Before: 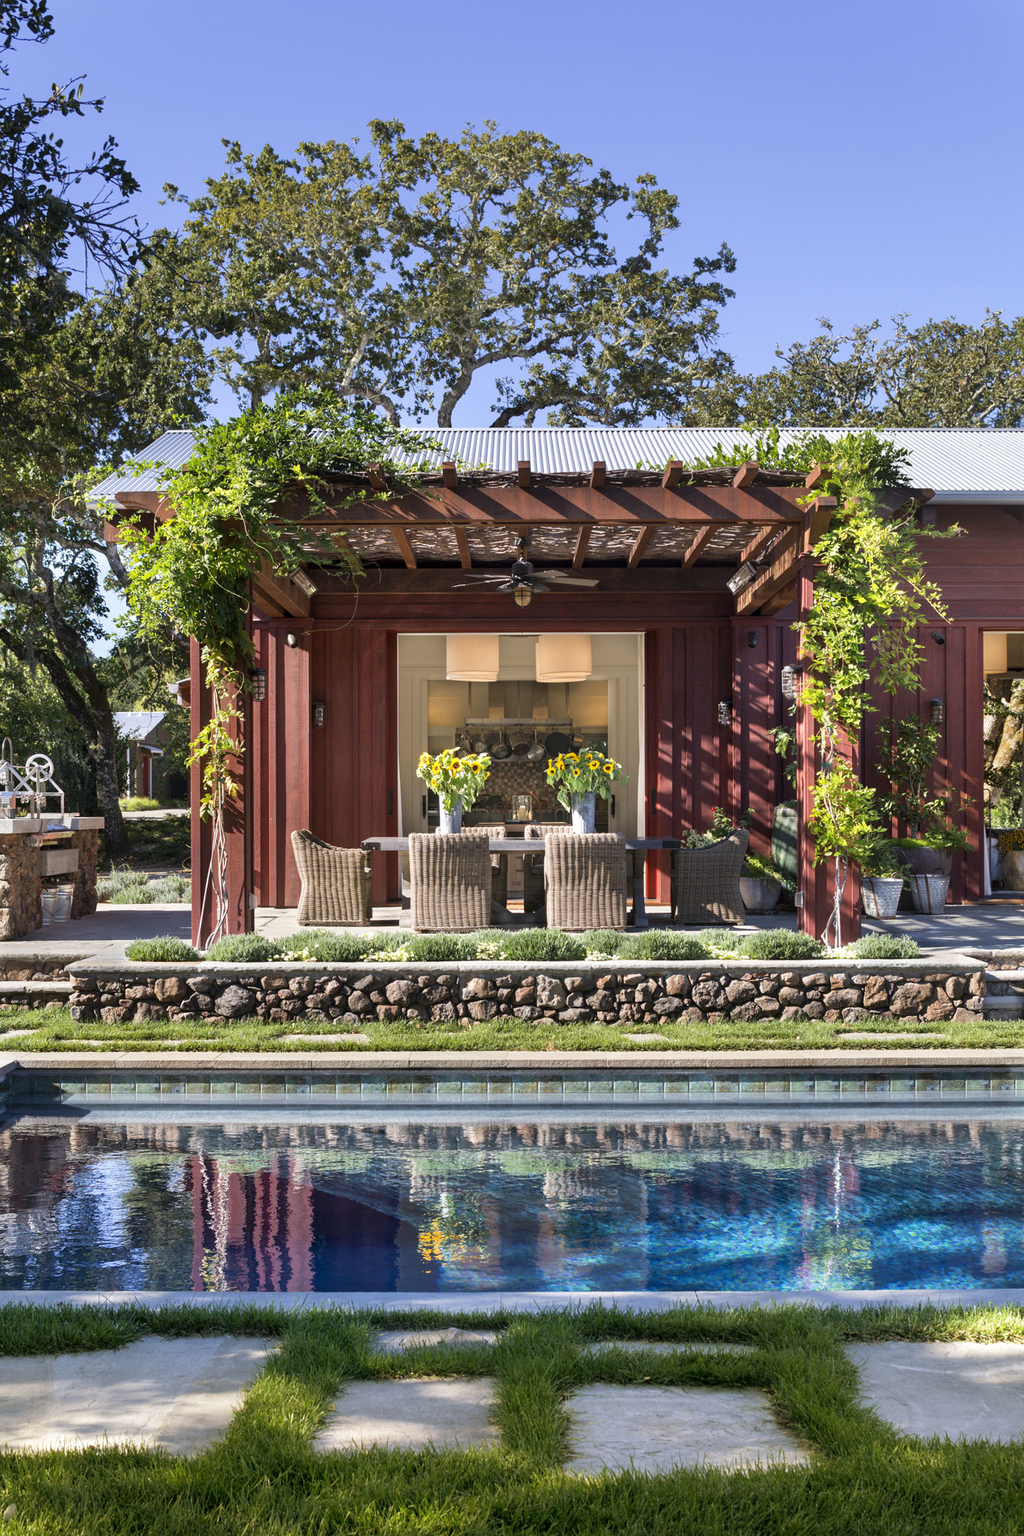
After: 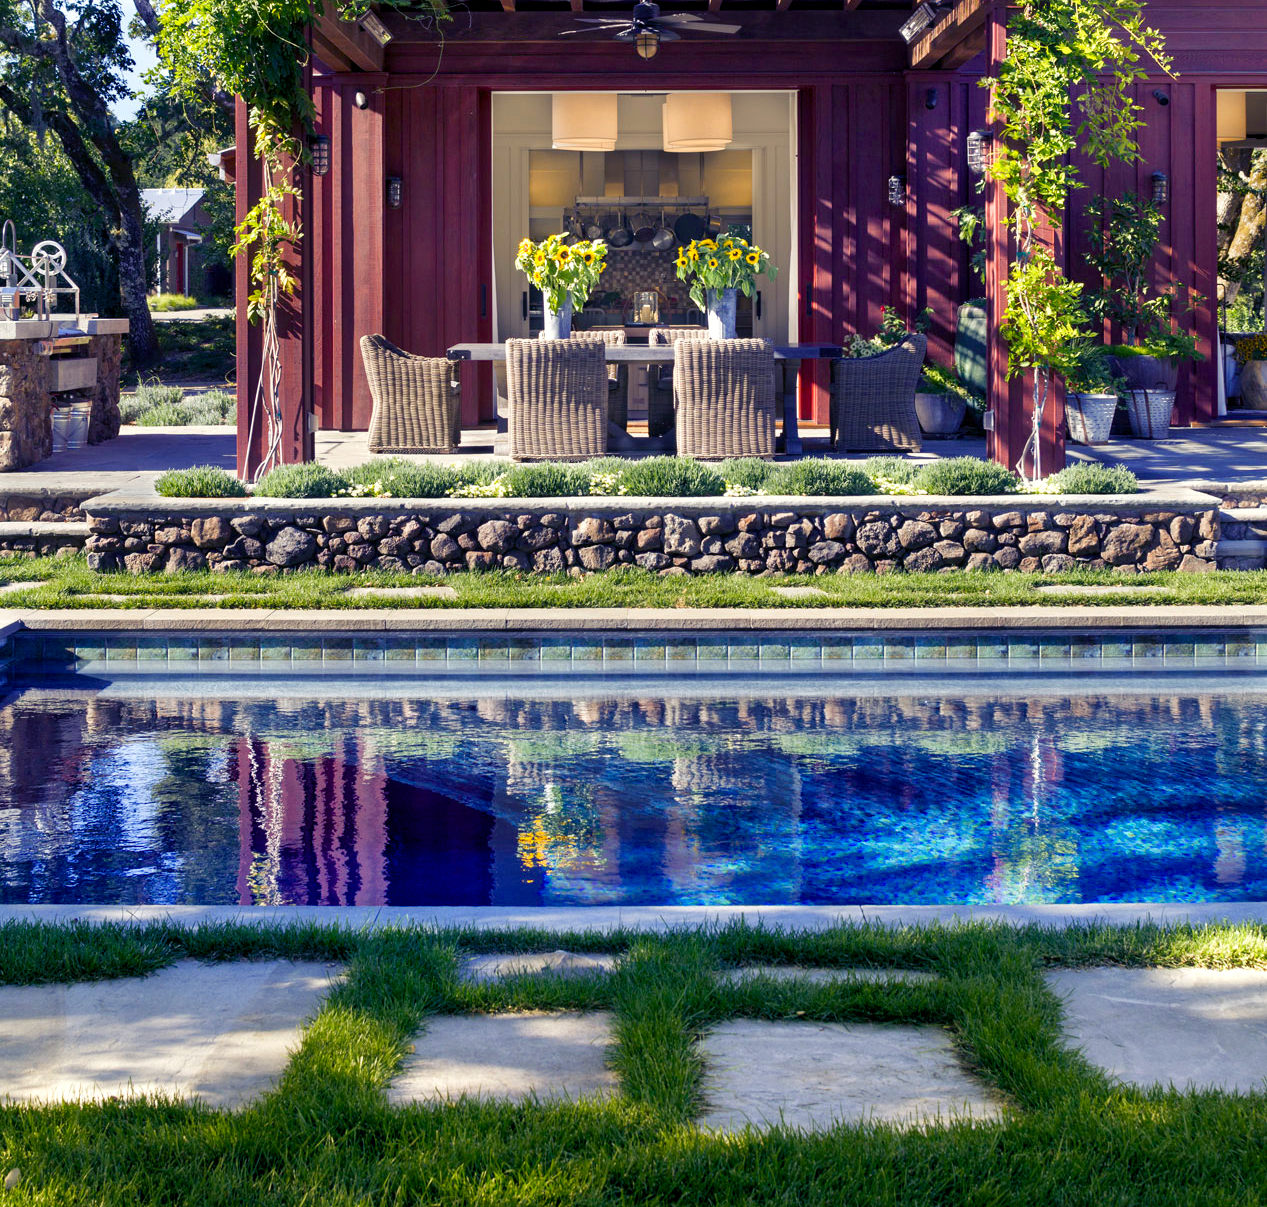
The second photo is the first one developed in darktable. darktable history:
color balance rgb: shadows lift › luminance -28.76%, shadows lift › chroma 15%, shadows lift › hue 270°, power › chroma 1%, power › hue 255°, highlights gain › luminance 7.14%, highlights gain › chroma 2%, highlights gain › hue 90°, global offset › luminance -0.29%, global offset › hue 260°, perceptual saturation grading › global saturation 20%, perceptual saturation grading › highlights -13.92%, perceptual saturation grading › shadows 50%
crop and rotate: top 36.435%
